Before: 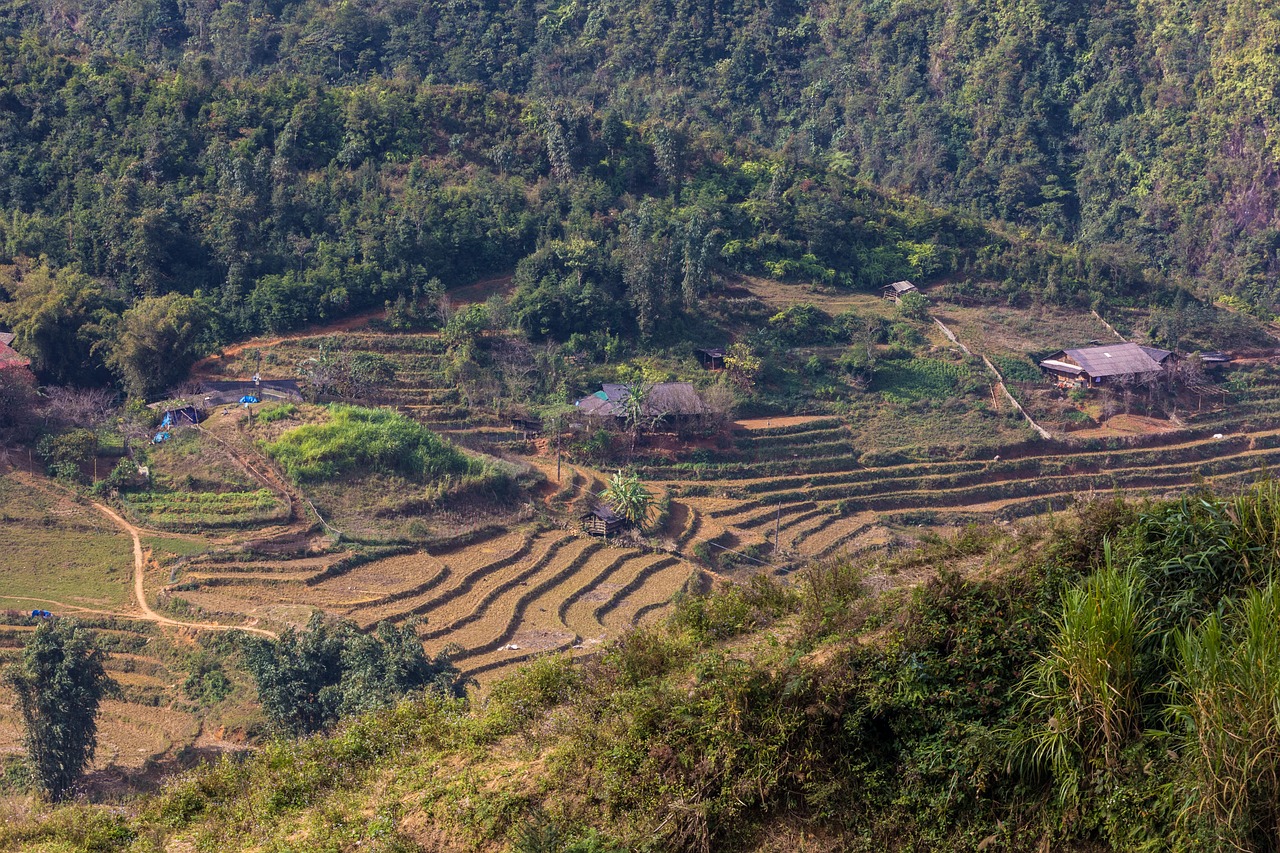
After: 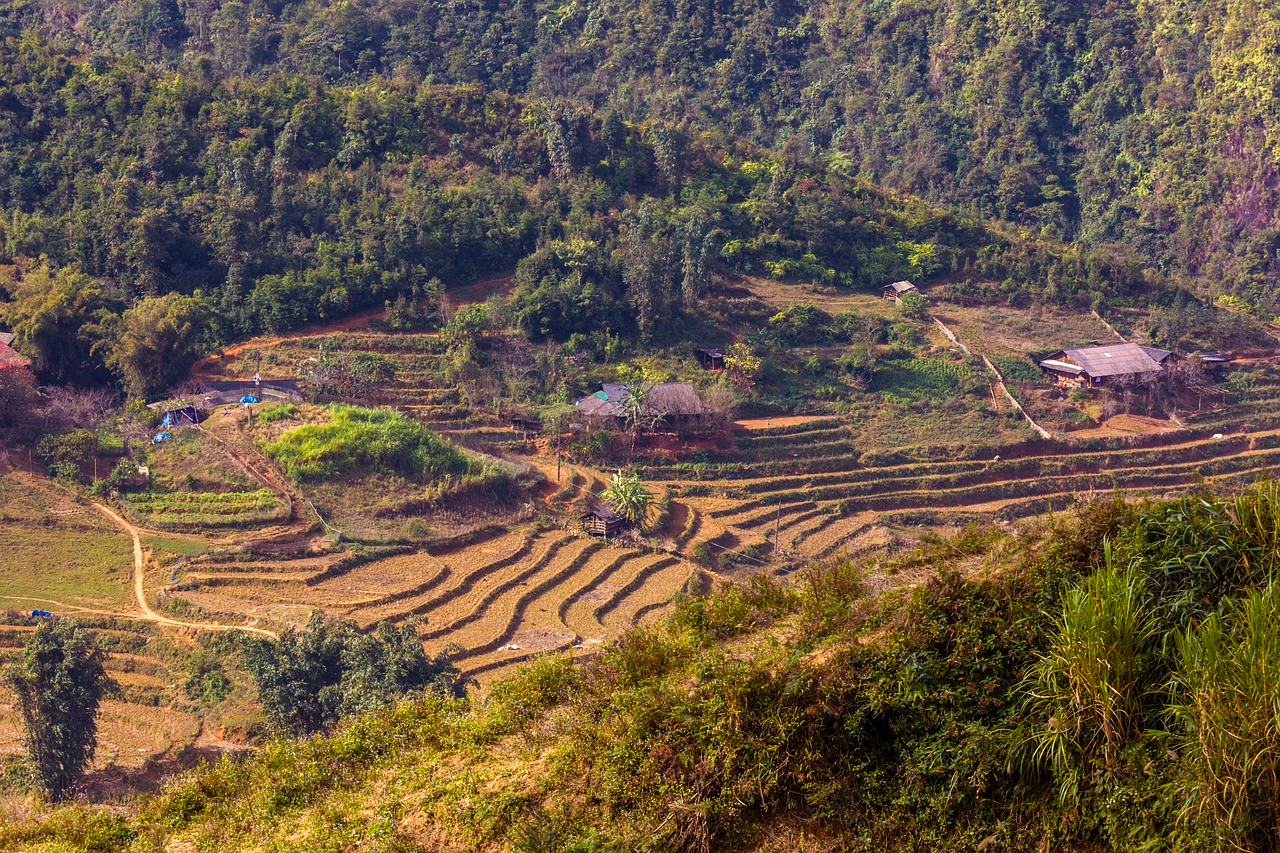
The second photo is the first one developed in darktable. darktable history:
color balance rgb: shadows lift › chroma 4.32%, shadows lift › hue 24.43°, power › chroma 0.269%, power › hue 62.34°, highlights gain › chroma 3.006%, highlights gain › hue 71.4°, perceptual saturation grading › global saturation 20.939%, perceptual saturation grading › highlights -19.78%, perceptual saturation grading › shadows 29.954%, perceptual brilliance grading › highlights 9.95%, perceptual brilliance grading › mid-tones 4.837%
